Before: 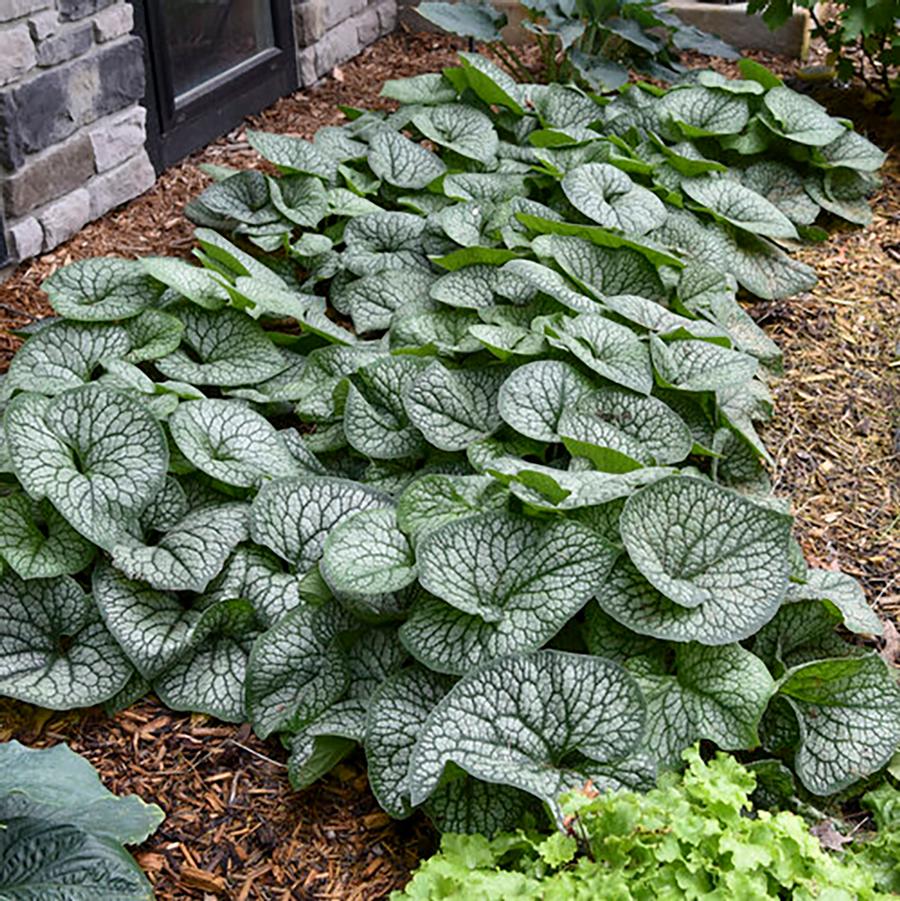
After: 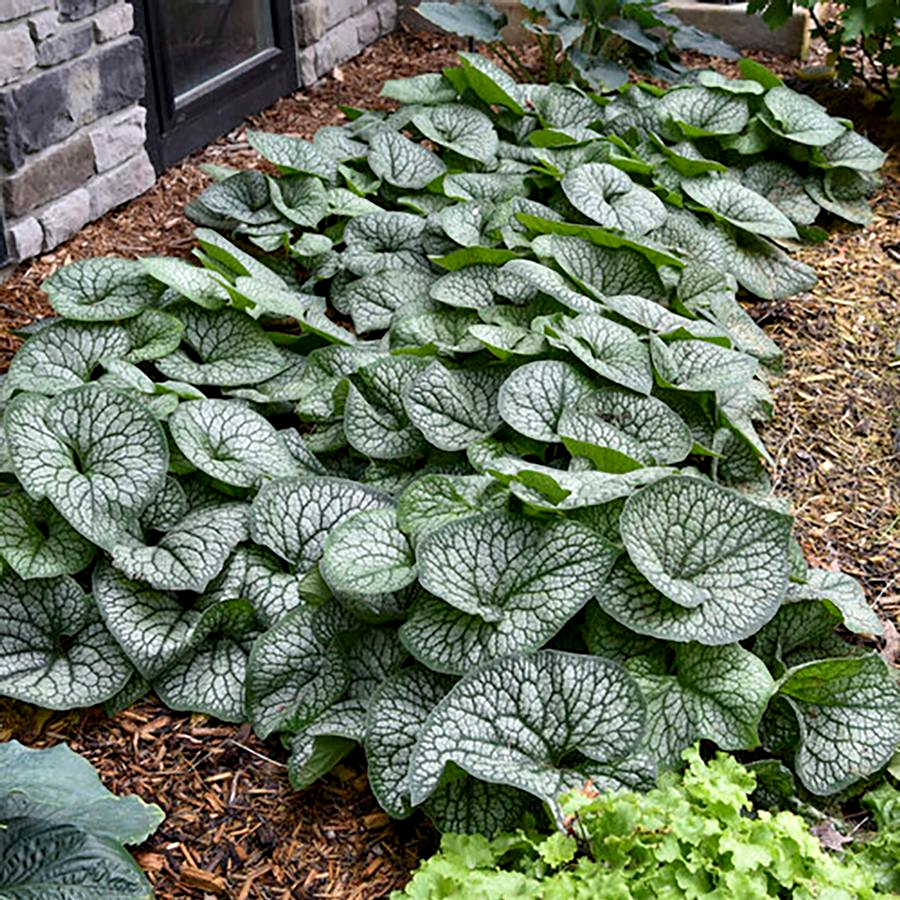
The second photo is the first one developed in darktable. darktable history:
crop: bottom 0.071%
contrast equalizer: octaves 7, y [[0.6 ×6], [0.55 ×6], [0 ×6], [0 ×6], [0 ×6]], mix 0.3
